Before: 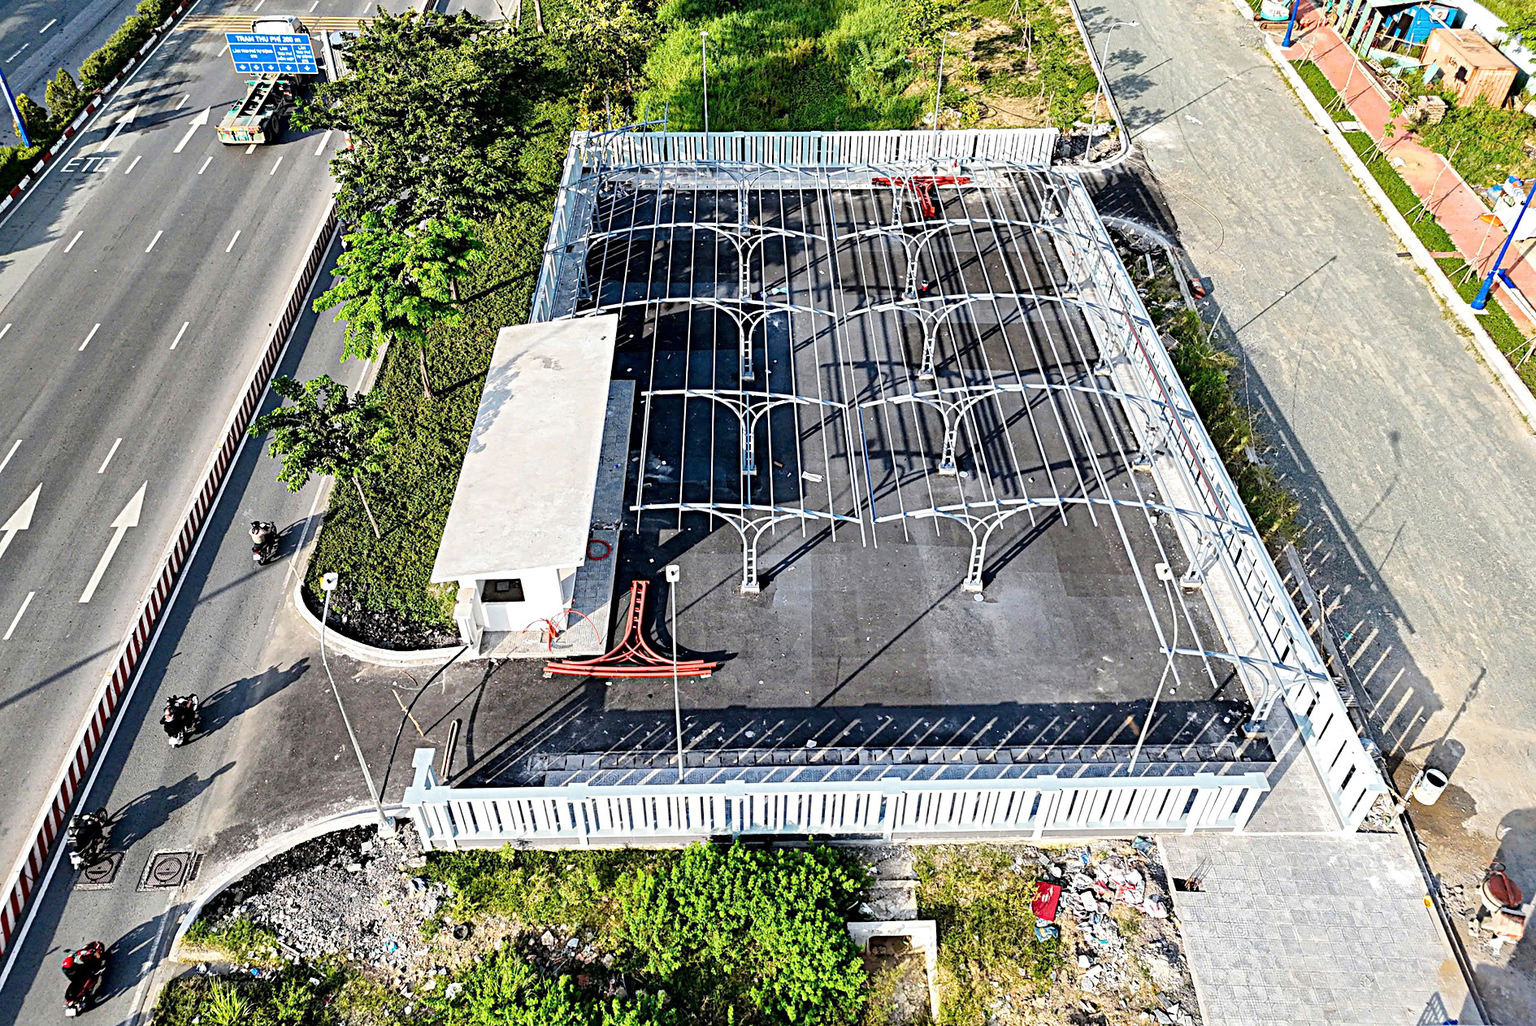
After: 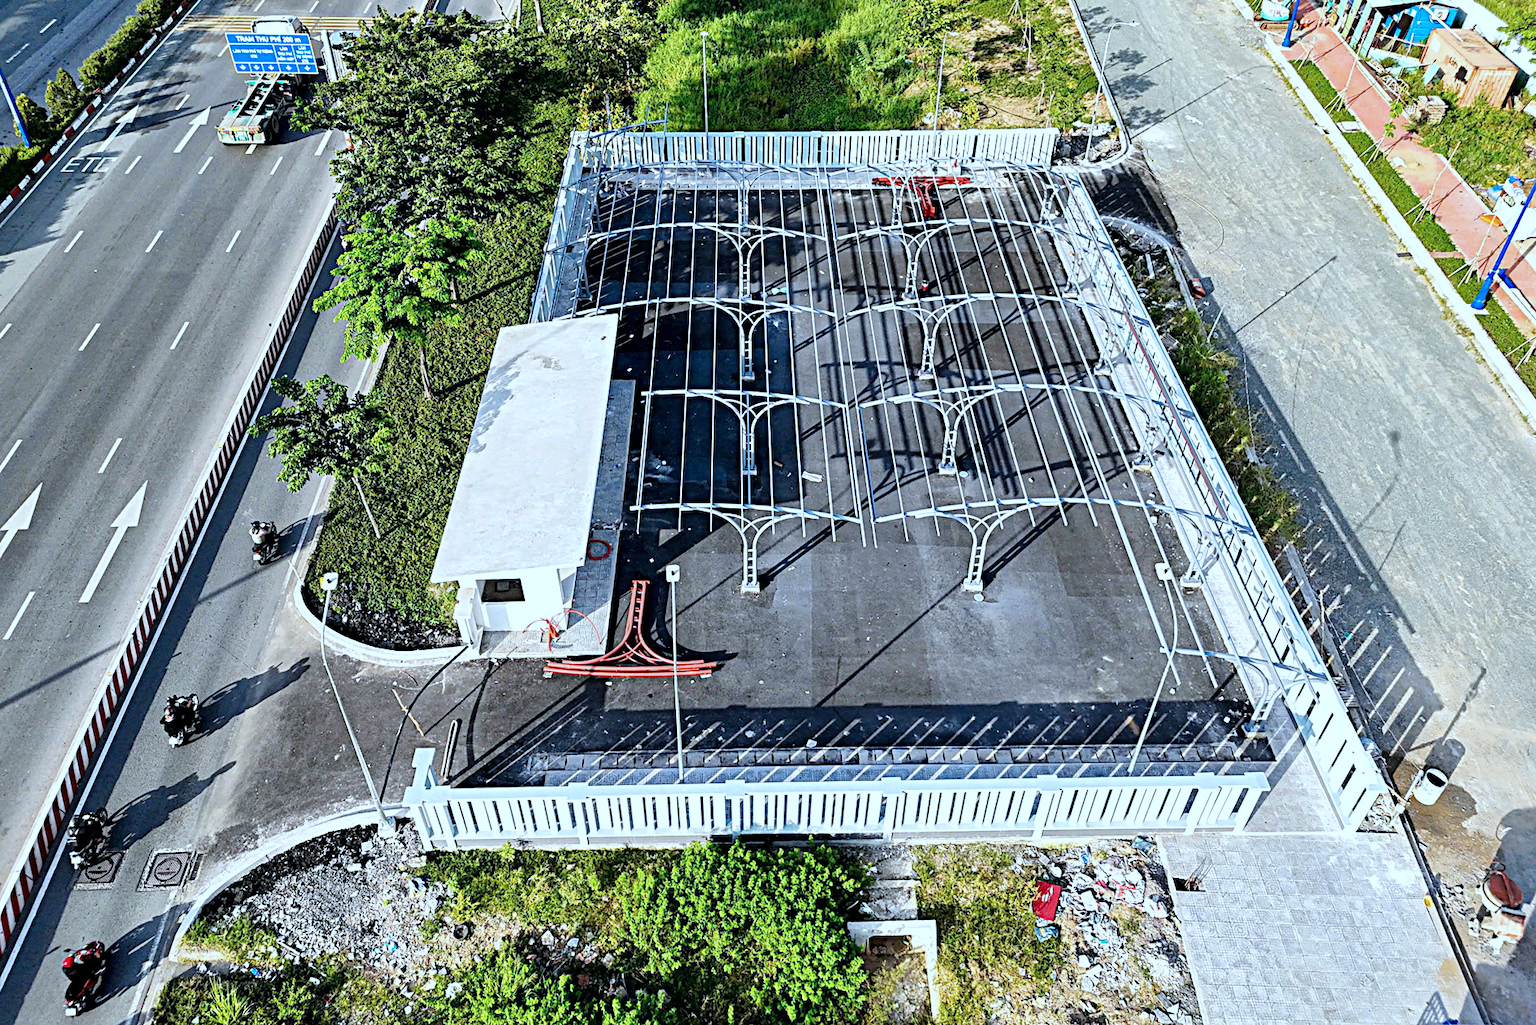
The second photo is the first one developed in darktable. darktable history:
color correction: highlights a* -0.137, highlights b* -5.91, shadows a* -0.137, shadows b* -0.137
white balance: red 0.925, blue 1.046
